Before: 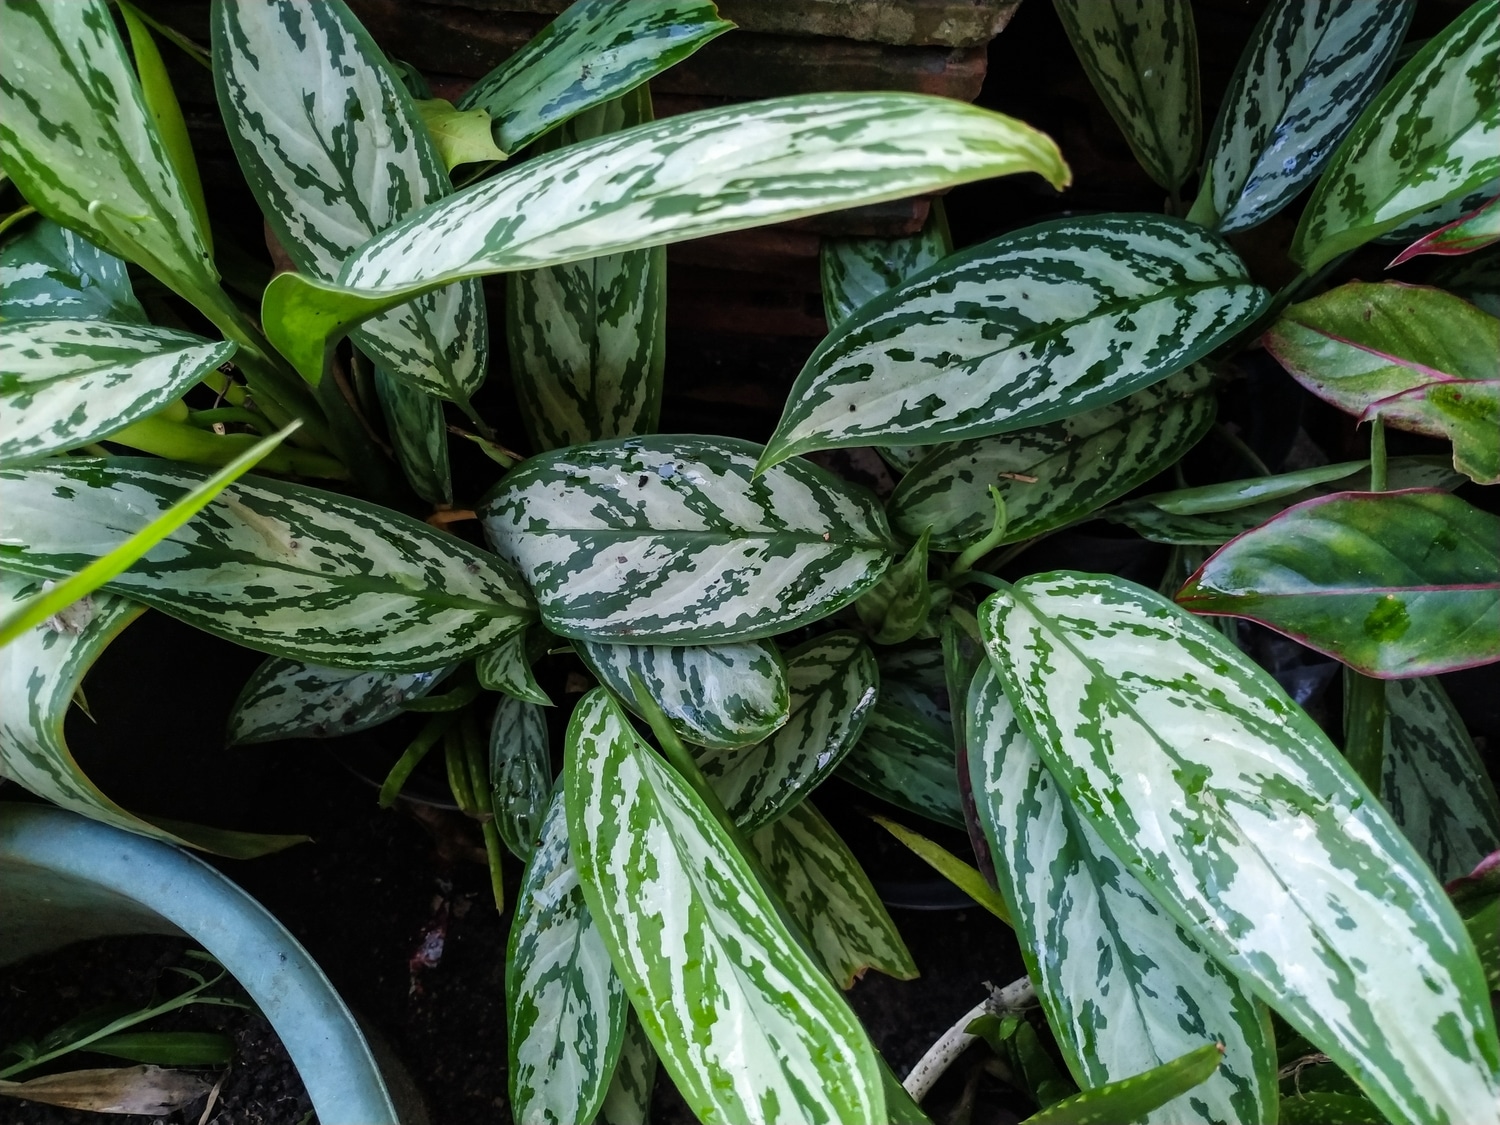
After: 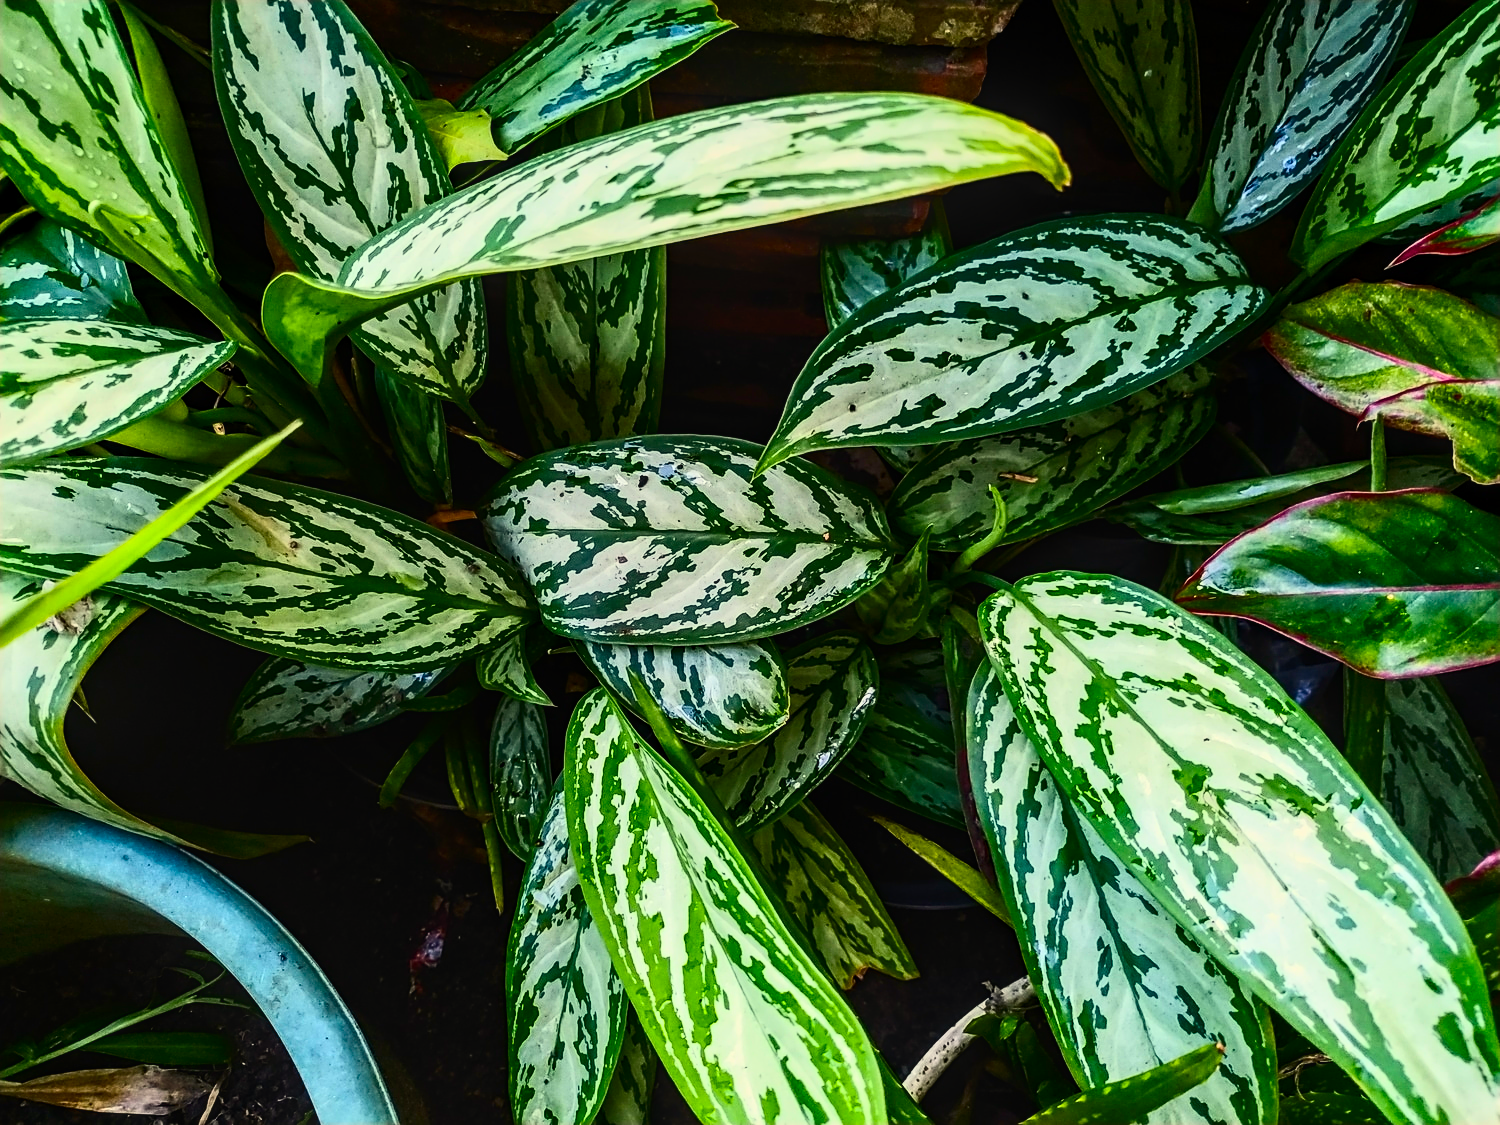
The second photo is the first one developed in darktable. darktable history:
color balance rgb: perceptual saturation grading › global saturation 30%, global vibrance 20%
contrast brightness saturation: contrast 0.4, brightness 0.05, saturation 0.25
local contrast: on, module defaults
white balance: red 1.029, blue 0.92
sharpen: on, module defaults
exposure: compensate highlight preservation false
